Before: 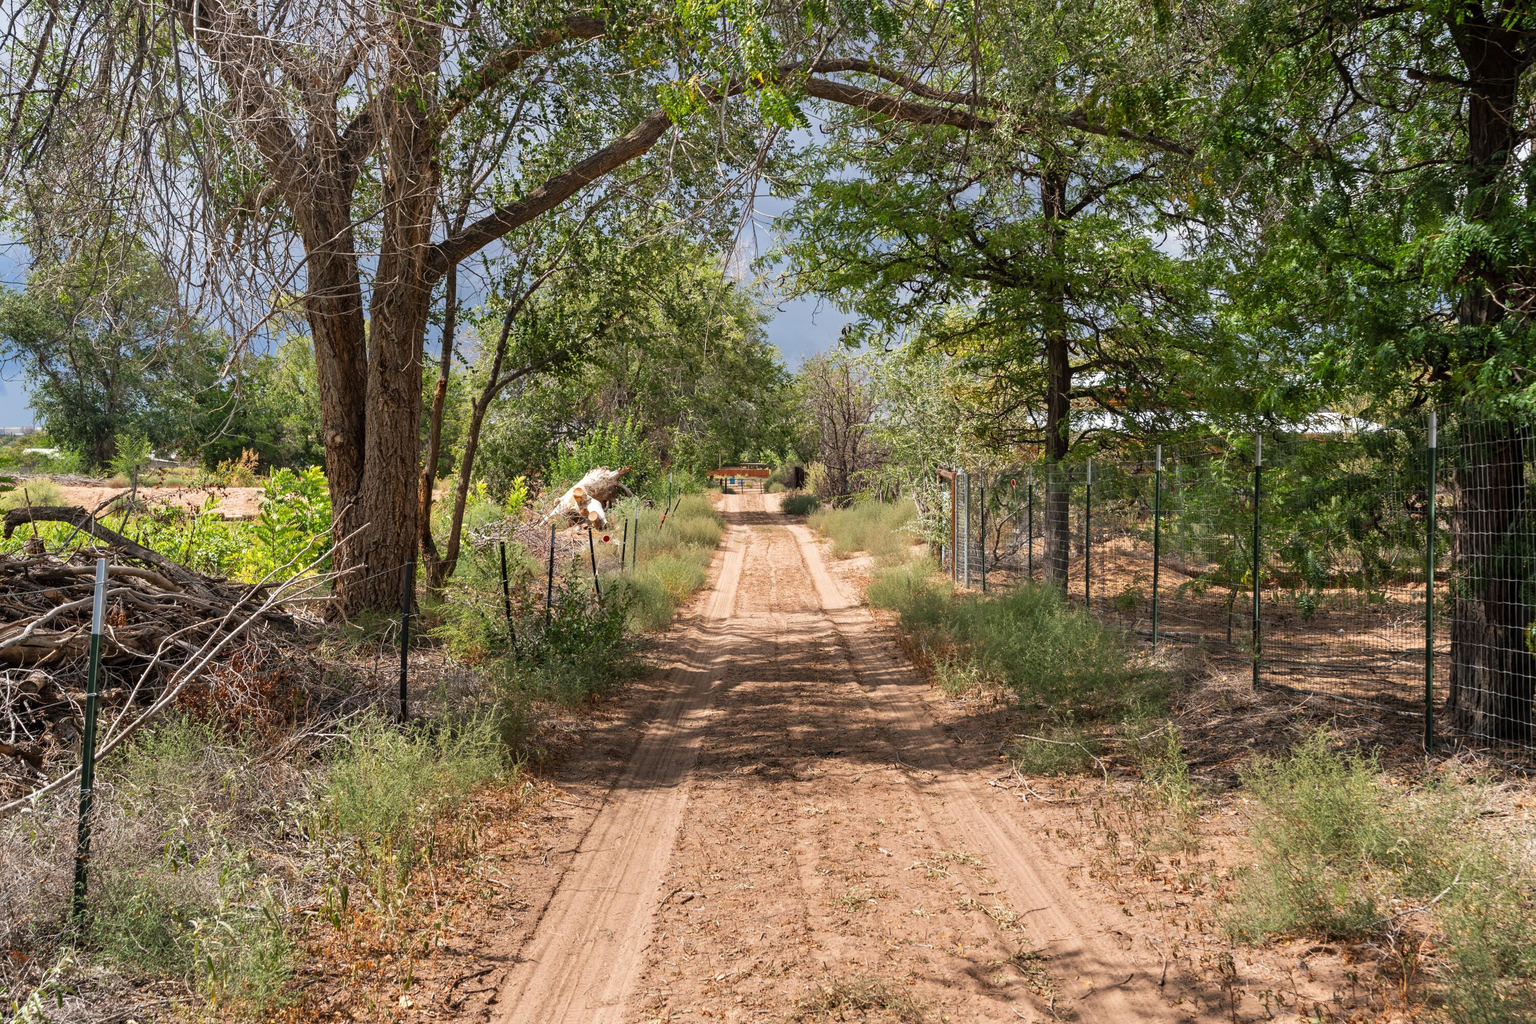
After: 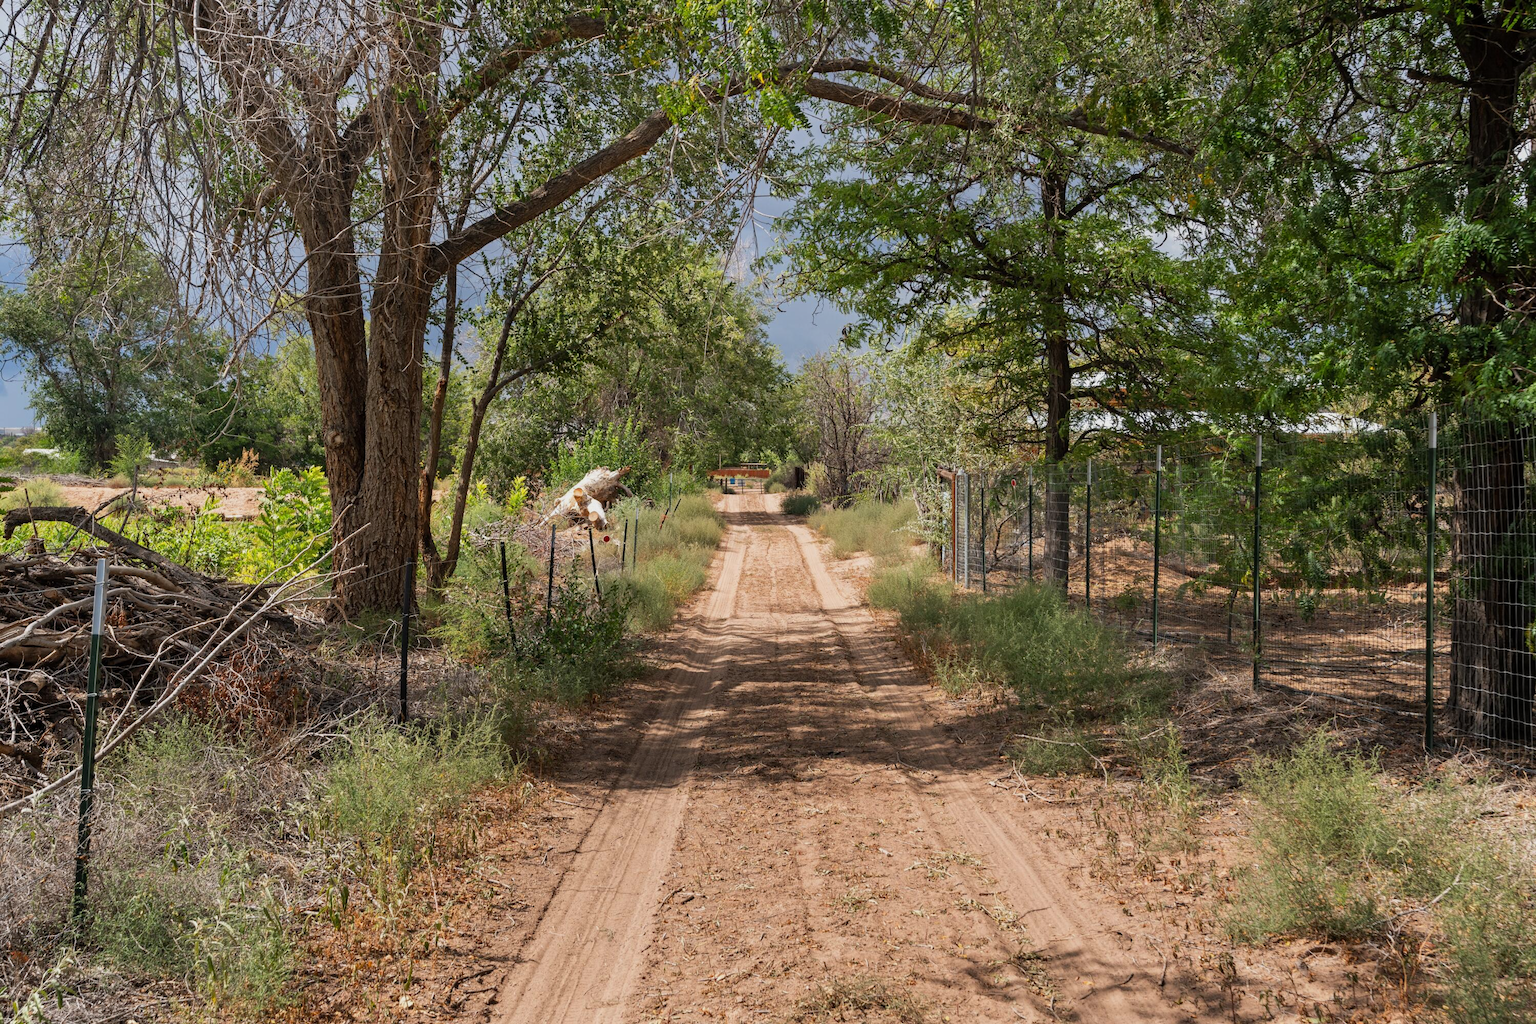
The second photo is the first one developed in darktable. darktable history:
exposure: exposure -0.273 EV, compensate exposure bias true, compensate highlight preservation false
